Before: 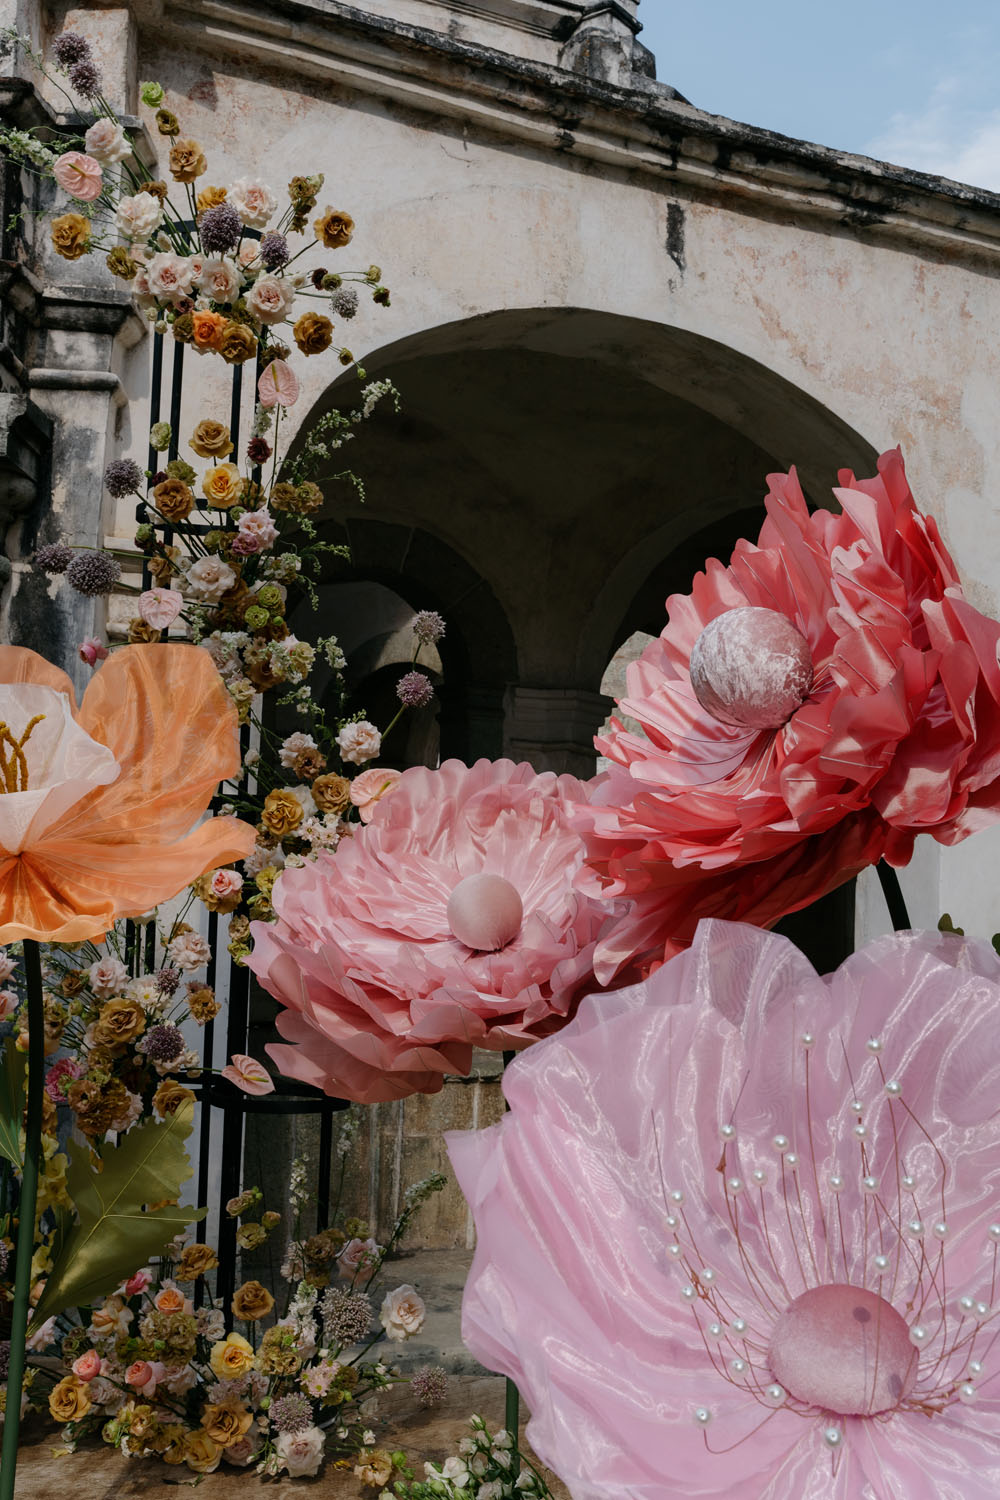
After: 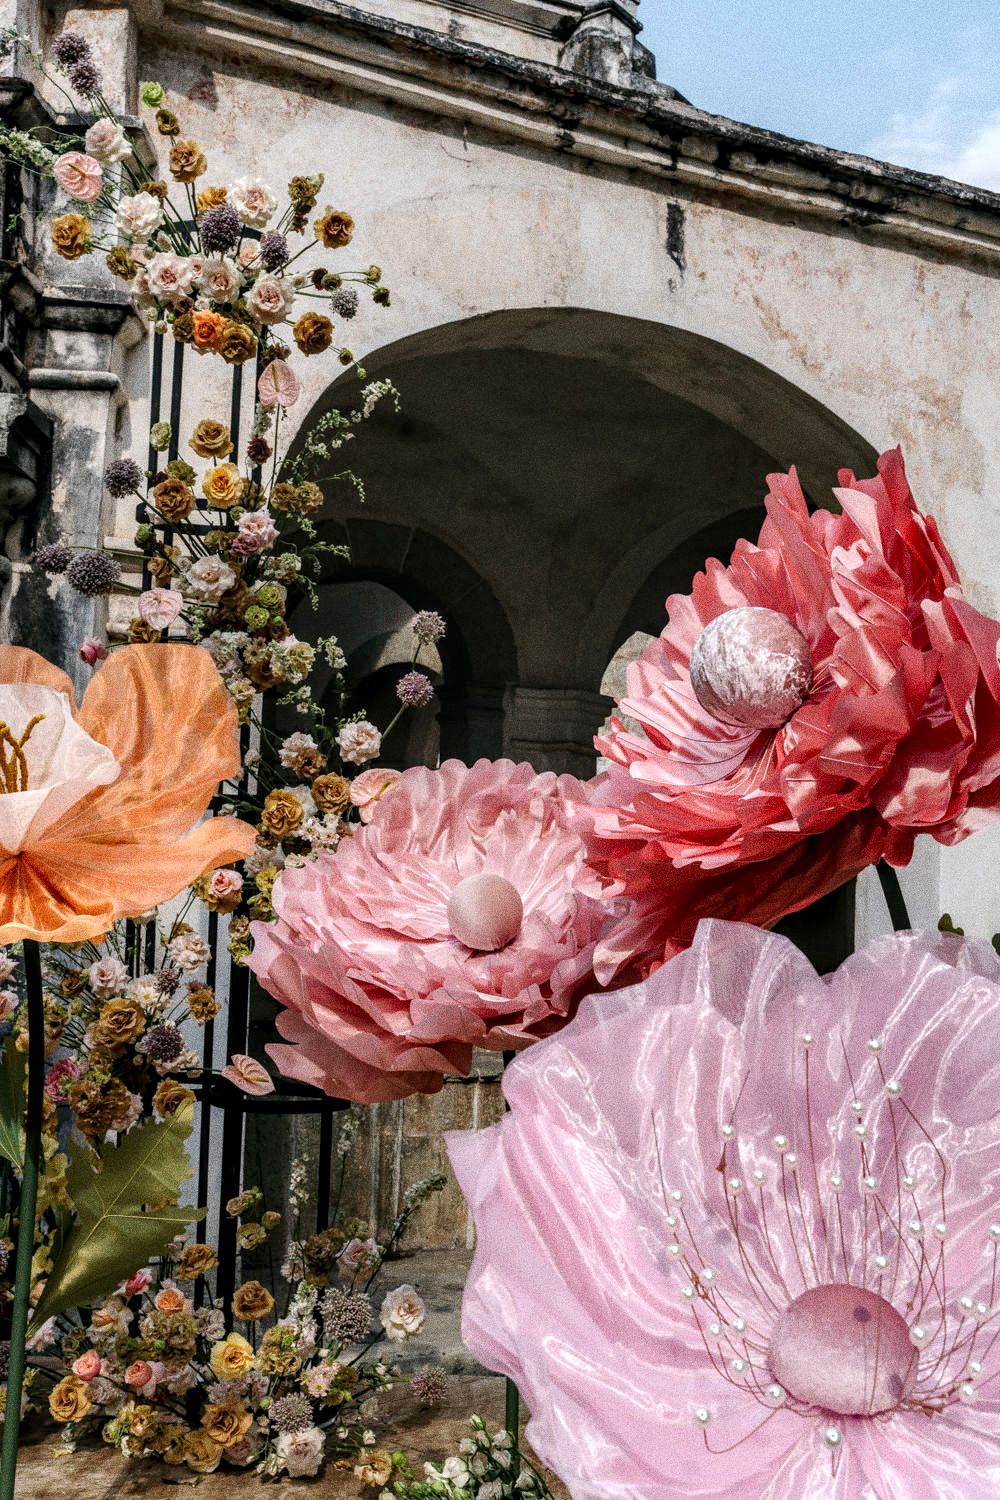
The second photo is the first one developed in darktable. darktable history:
local contrast: highlights 20%, detail 150%
grain: coarseness 0.09 ISO, strength 40%
exposure: black level correction -0.002, exposure 0.54 EV, compensate highlight preservation false
